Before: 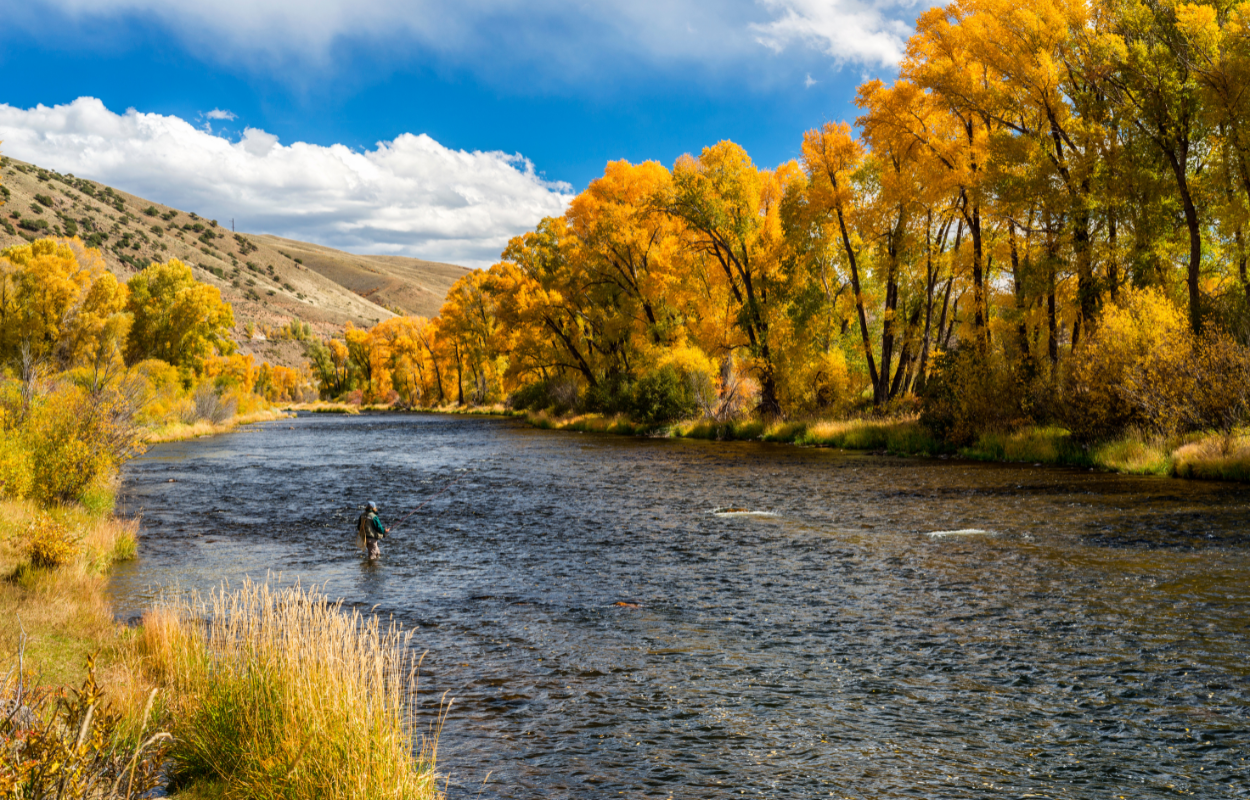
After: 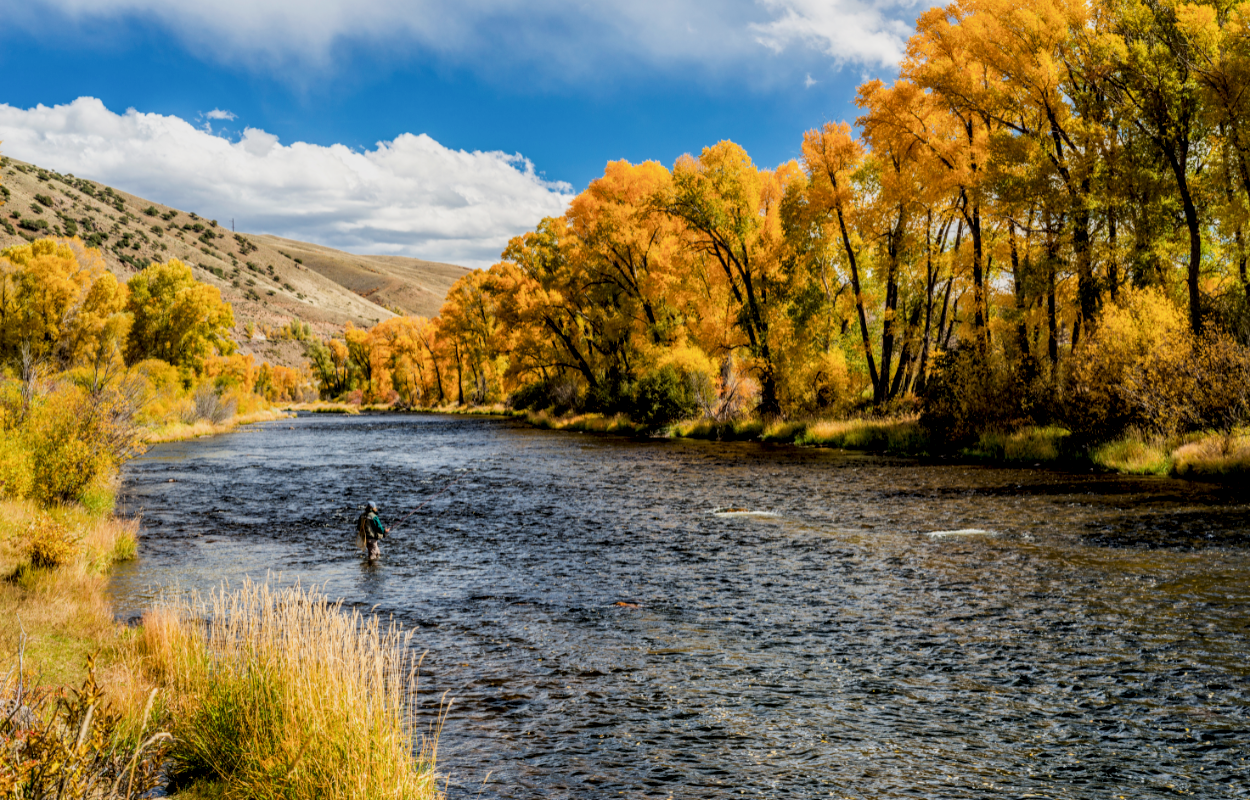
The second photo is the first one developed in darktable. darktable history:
local contrast: detail 130%
filmic rgb: black relative exposure -7.65 EV, white relative exposure 4.56 EV, hardness 3.61
levels: levels [0, 0.476, 0.951]
